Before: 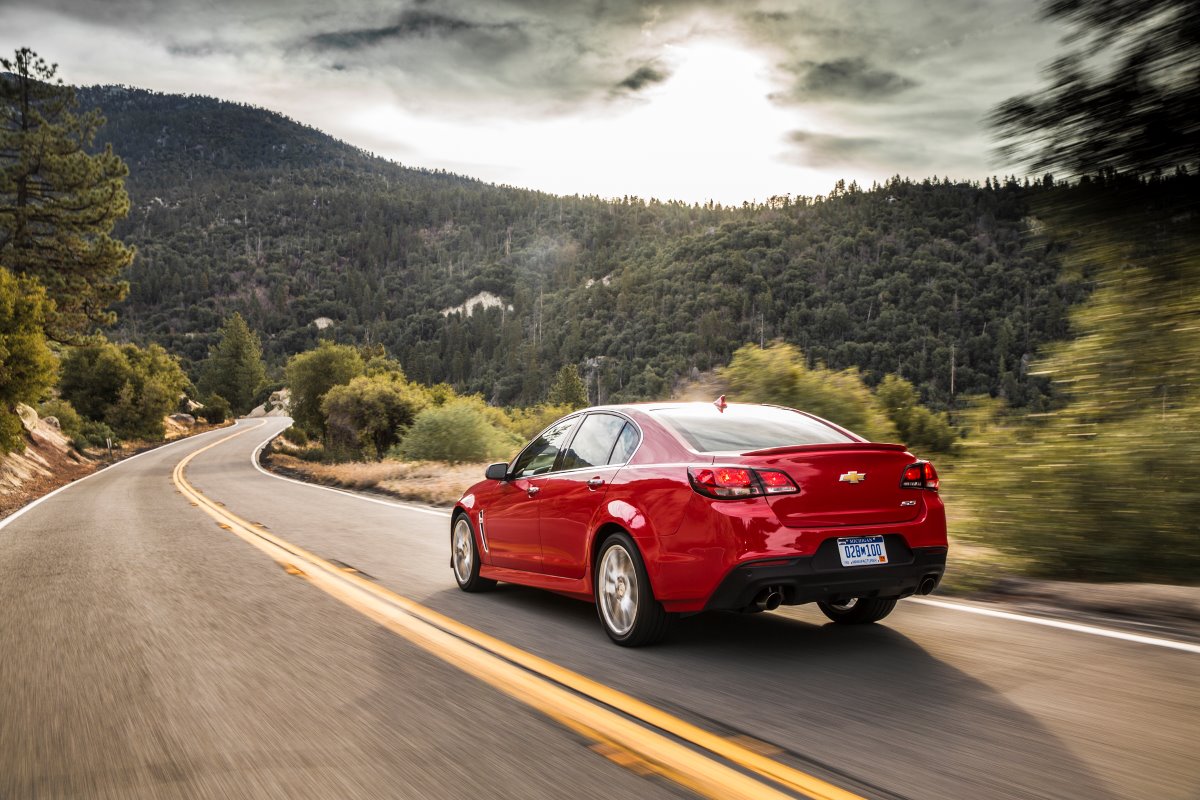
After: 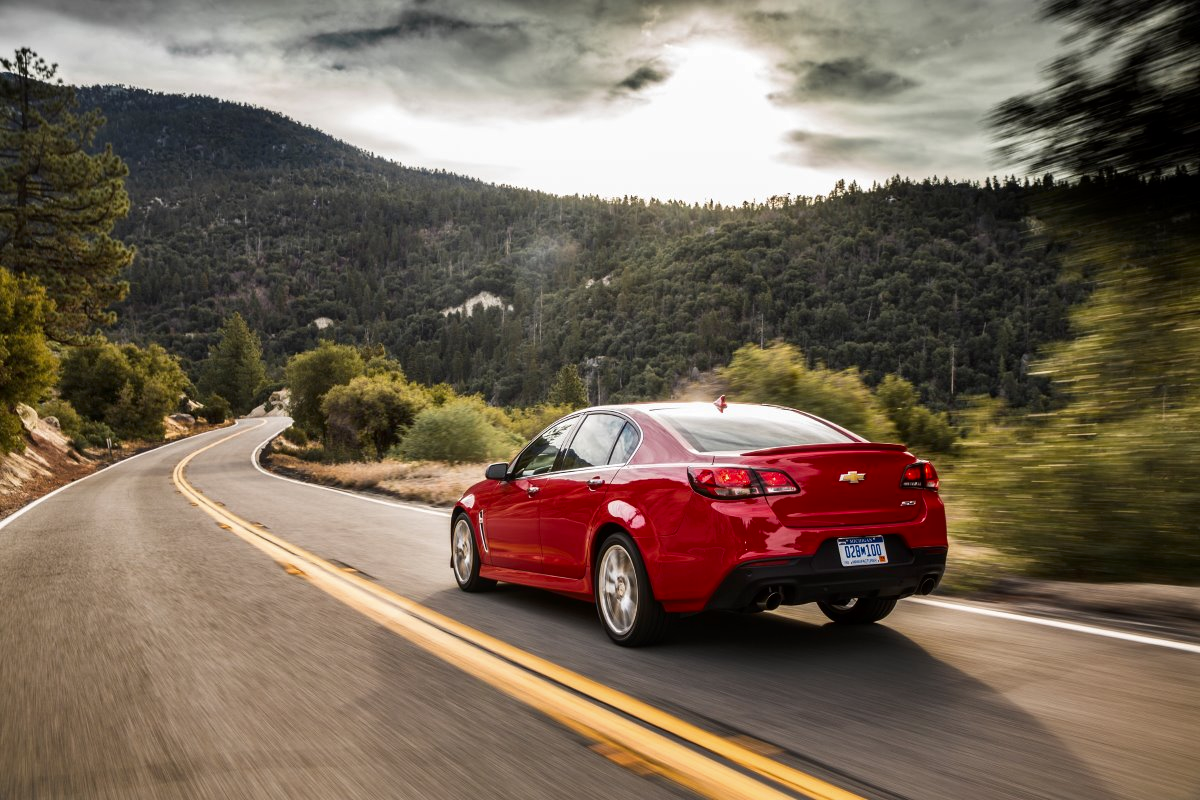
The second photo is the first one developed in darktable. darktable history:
contrast brightness saturation: brightness -0.089
